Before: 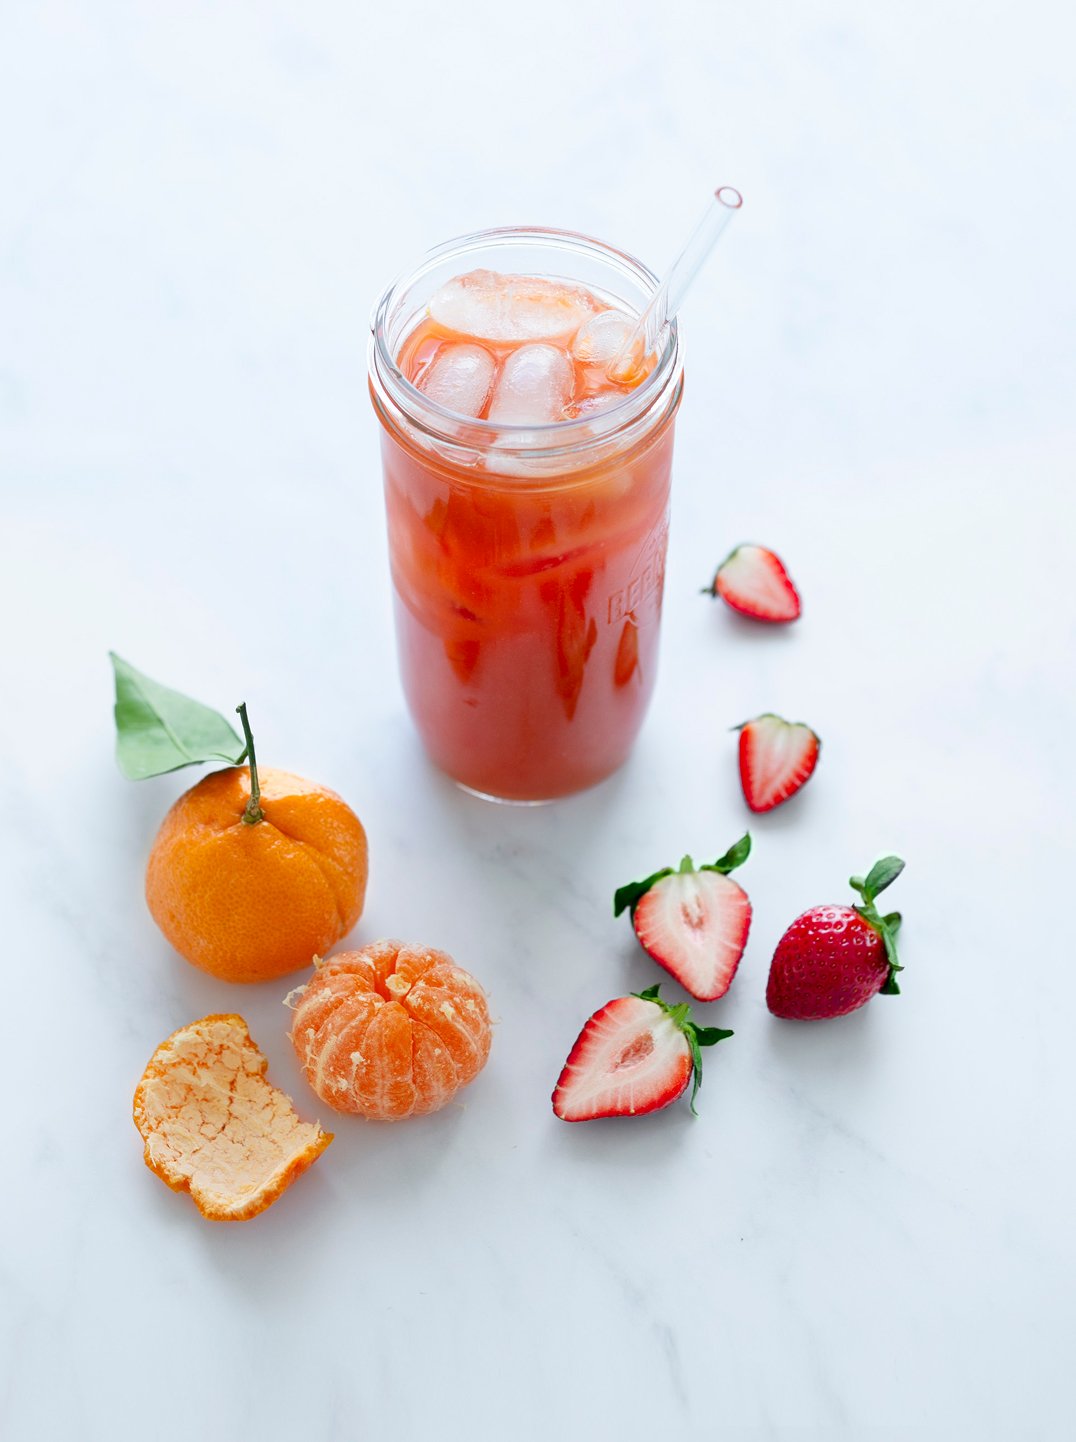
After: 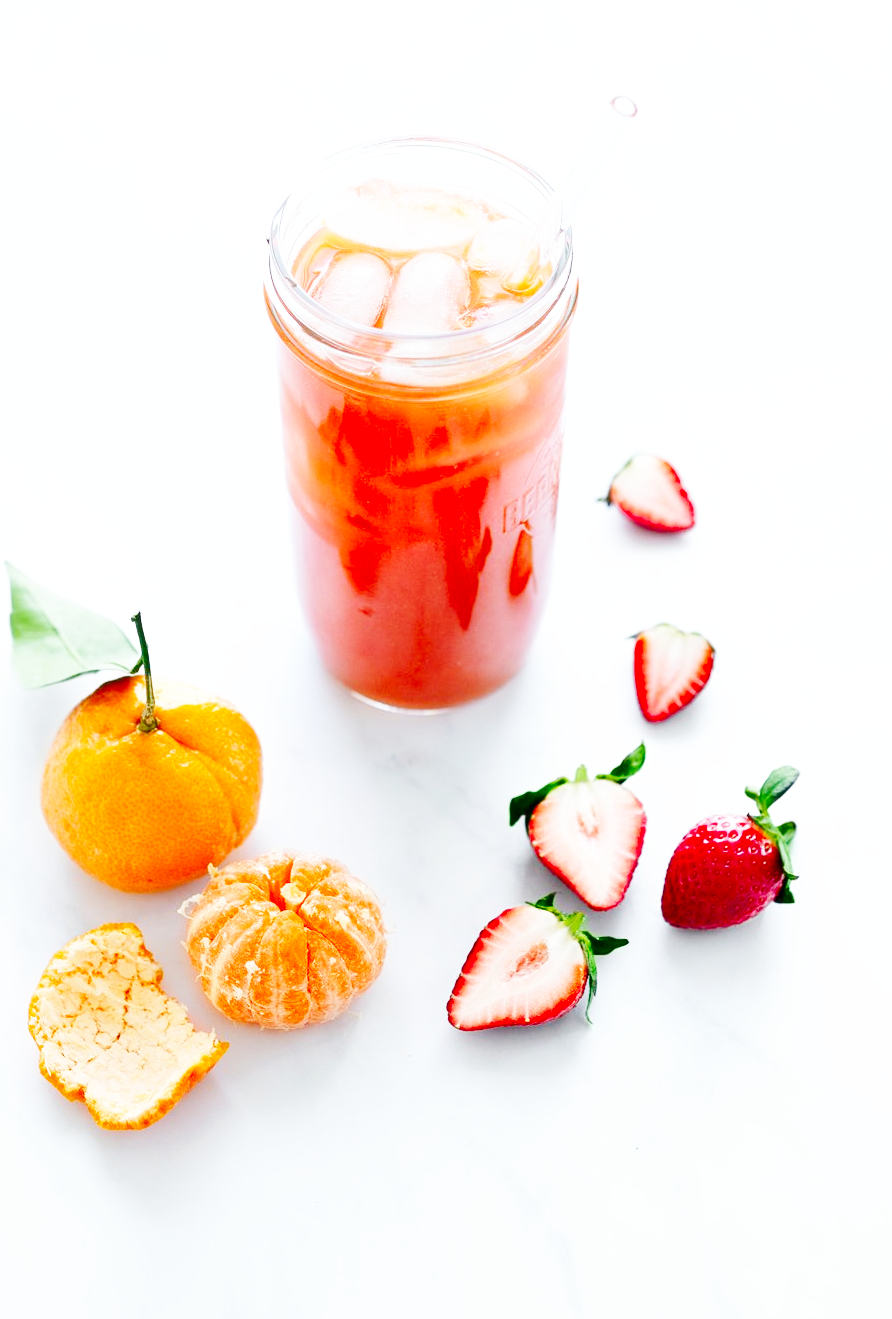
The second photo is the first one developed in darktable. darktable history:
base curve: curves: ch0 [(0, 0.003) (0.001, 0.002) (0.006, 0.004) (0.02, 0.022) (0.048, 0.086) (0.094, 0.234) (0.162, 0.431) (0.258, 0.629) (0.385, 0.8) (0.548, 0.918) (0.751, 0.988) (1, 1)], exposure shift 0.01, preserve colors none
exposure: black level correction 0, exposure 0 EV, compensate highlight preservation false
shadows and highlights: shadows 36.65, highlights -26.79, highlights color adjustment 89.03%, soften with gaussian
crop: left 9.762%, top 6.347%, right 7.257%, bottom 2.122%
